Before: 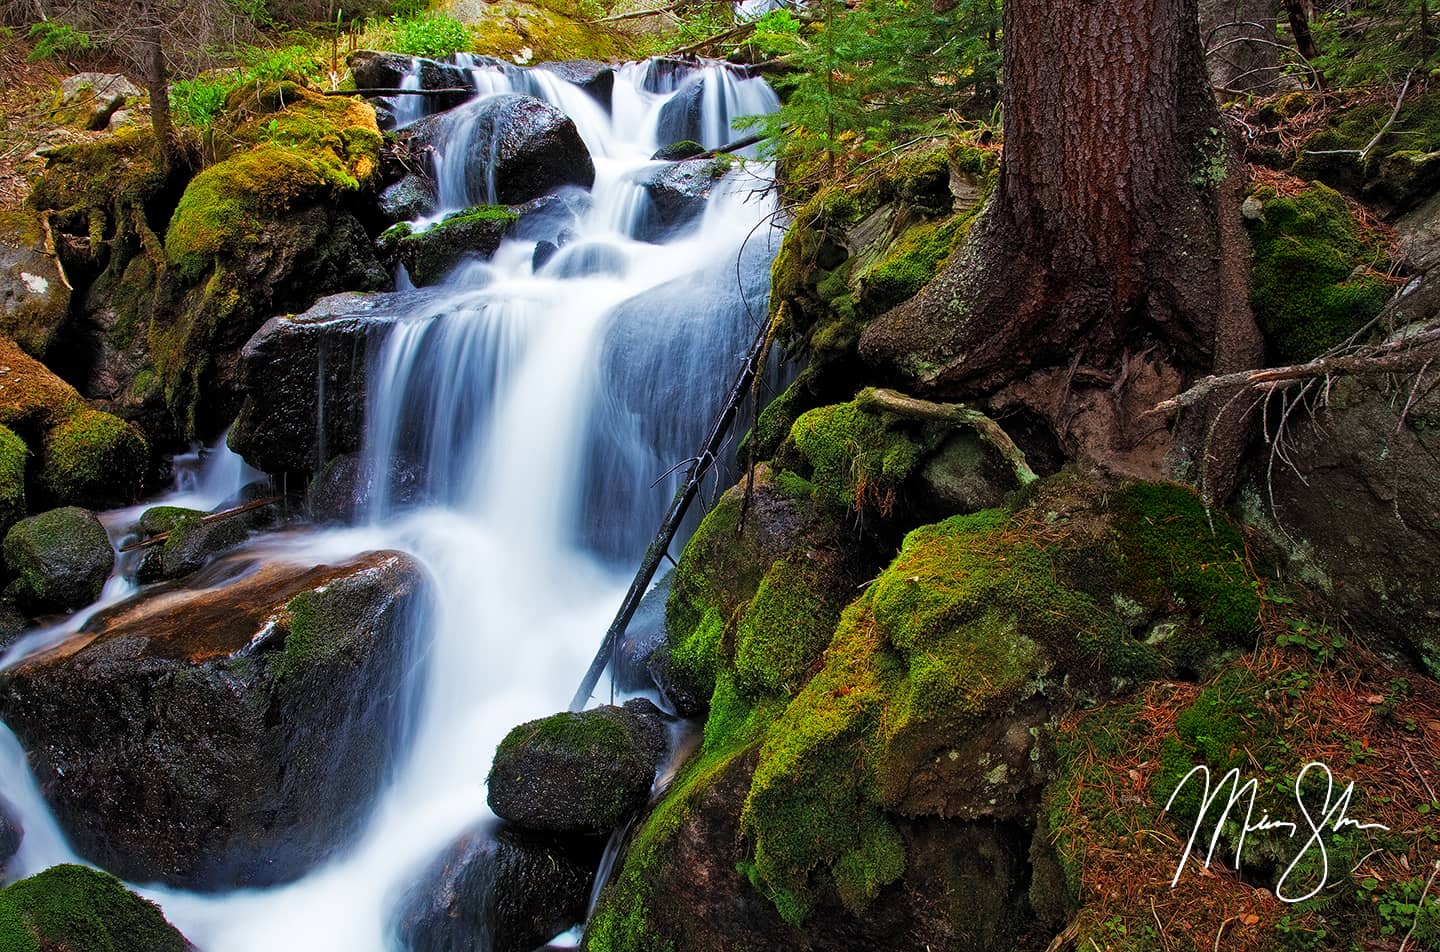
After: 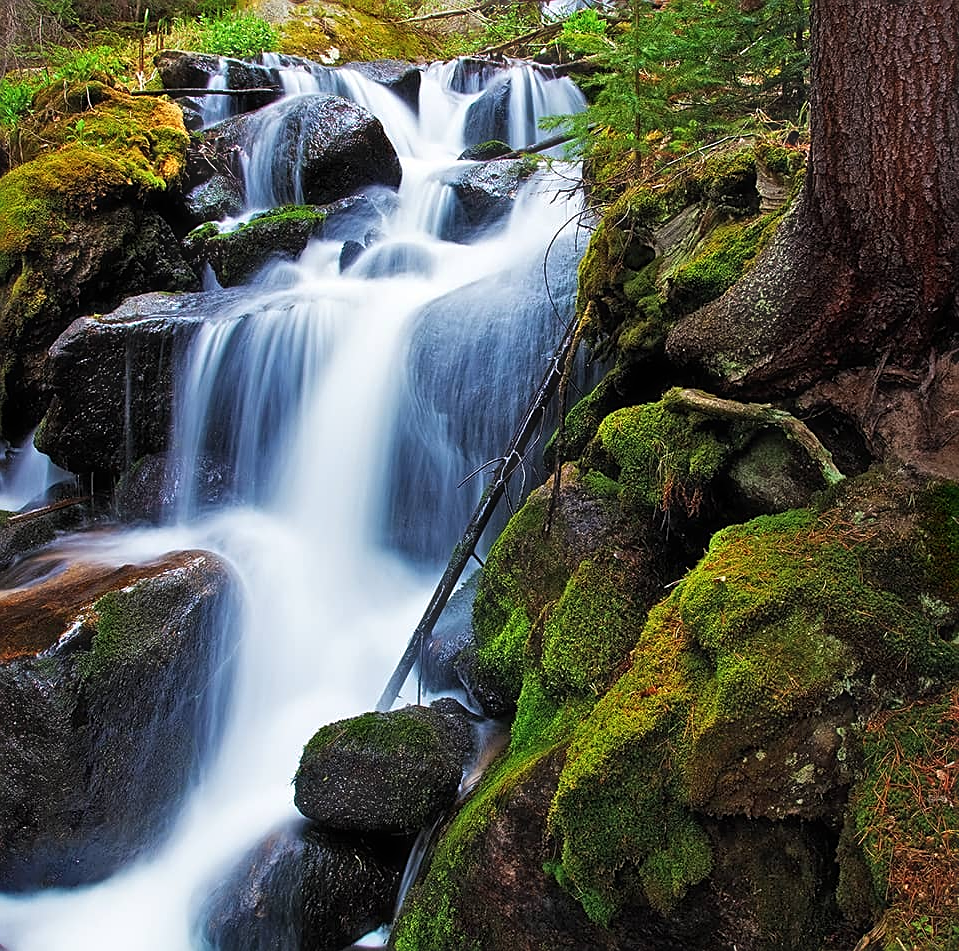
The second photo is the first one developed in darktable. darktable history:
haze removal: strength -0.05
sharpen: on, module defaults
crop and rotate: left 13.409%, right 19.924%
